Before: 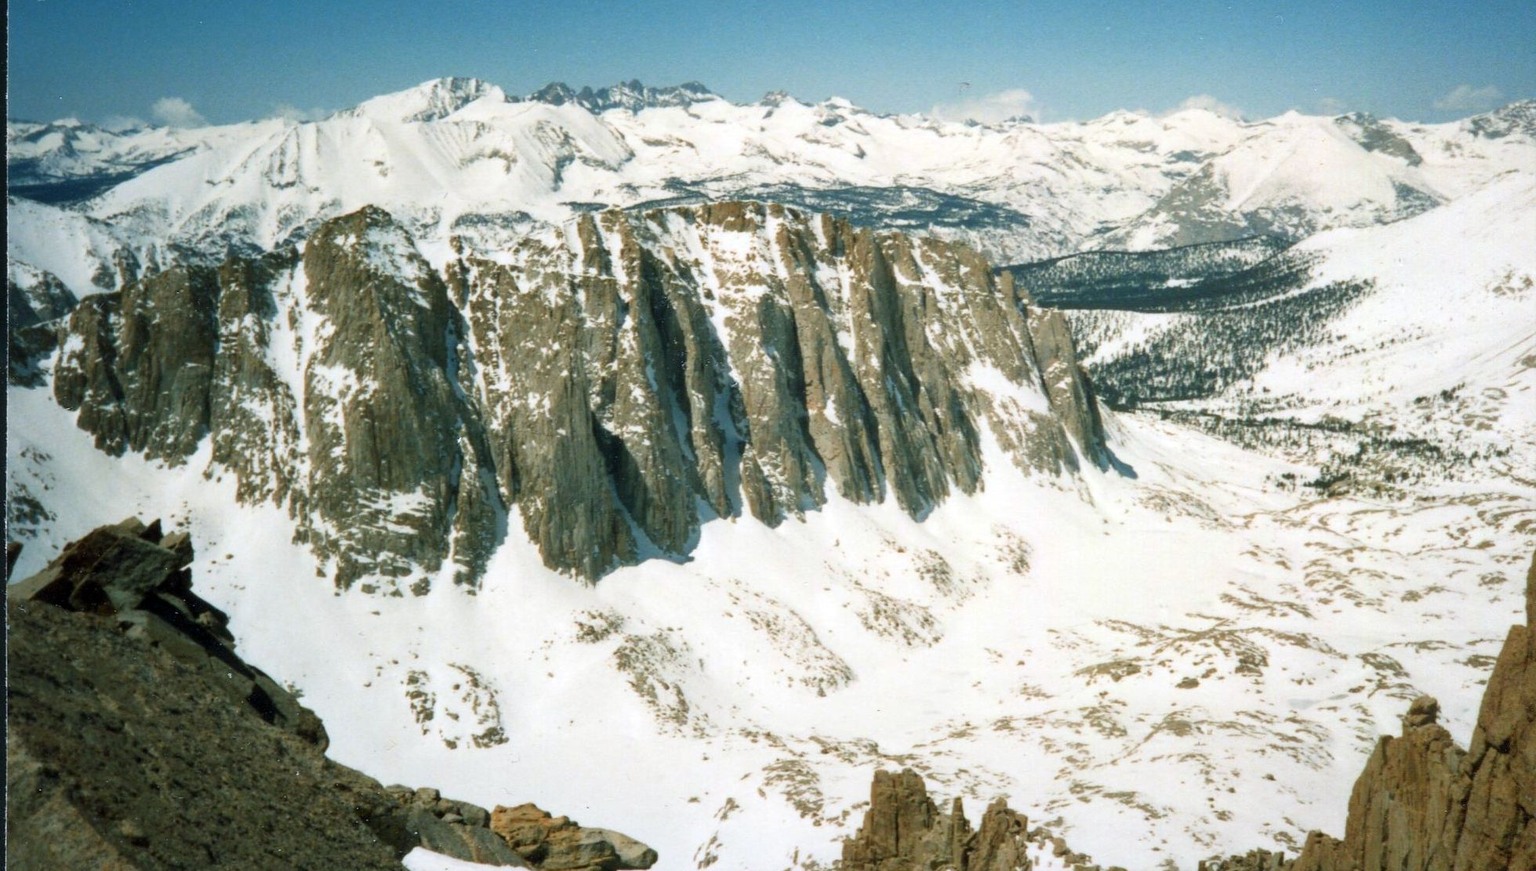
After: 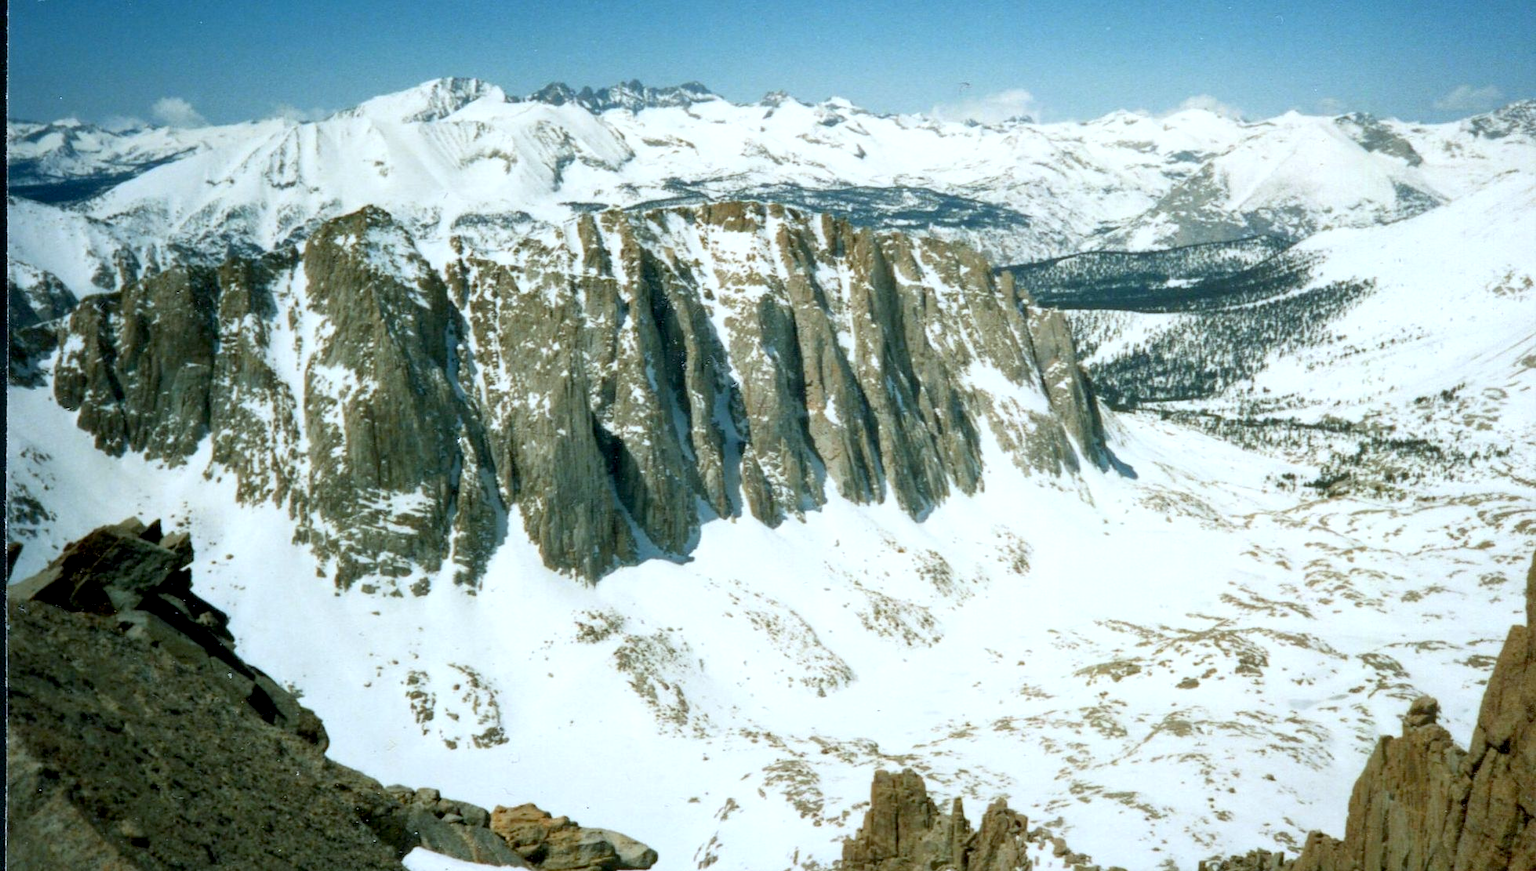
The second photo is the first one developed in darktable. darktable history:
white balance: red 0.925, blue 1.046
exposure: black level correction 0.007, exposure 0.159 EV, compensate highlight preservation false
